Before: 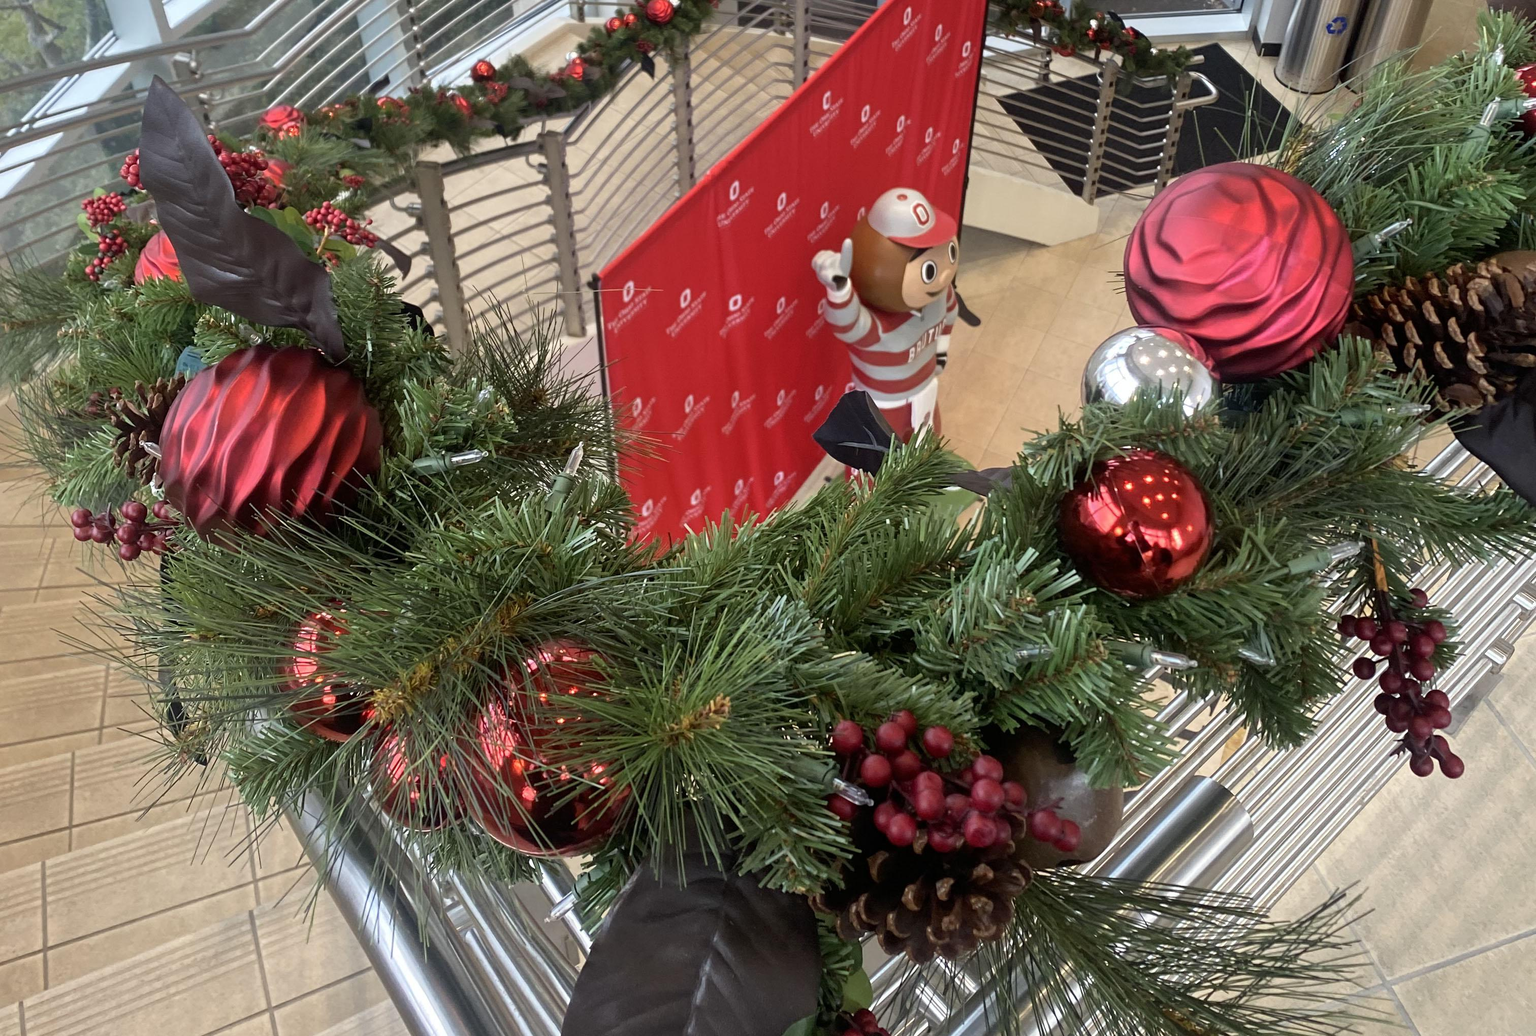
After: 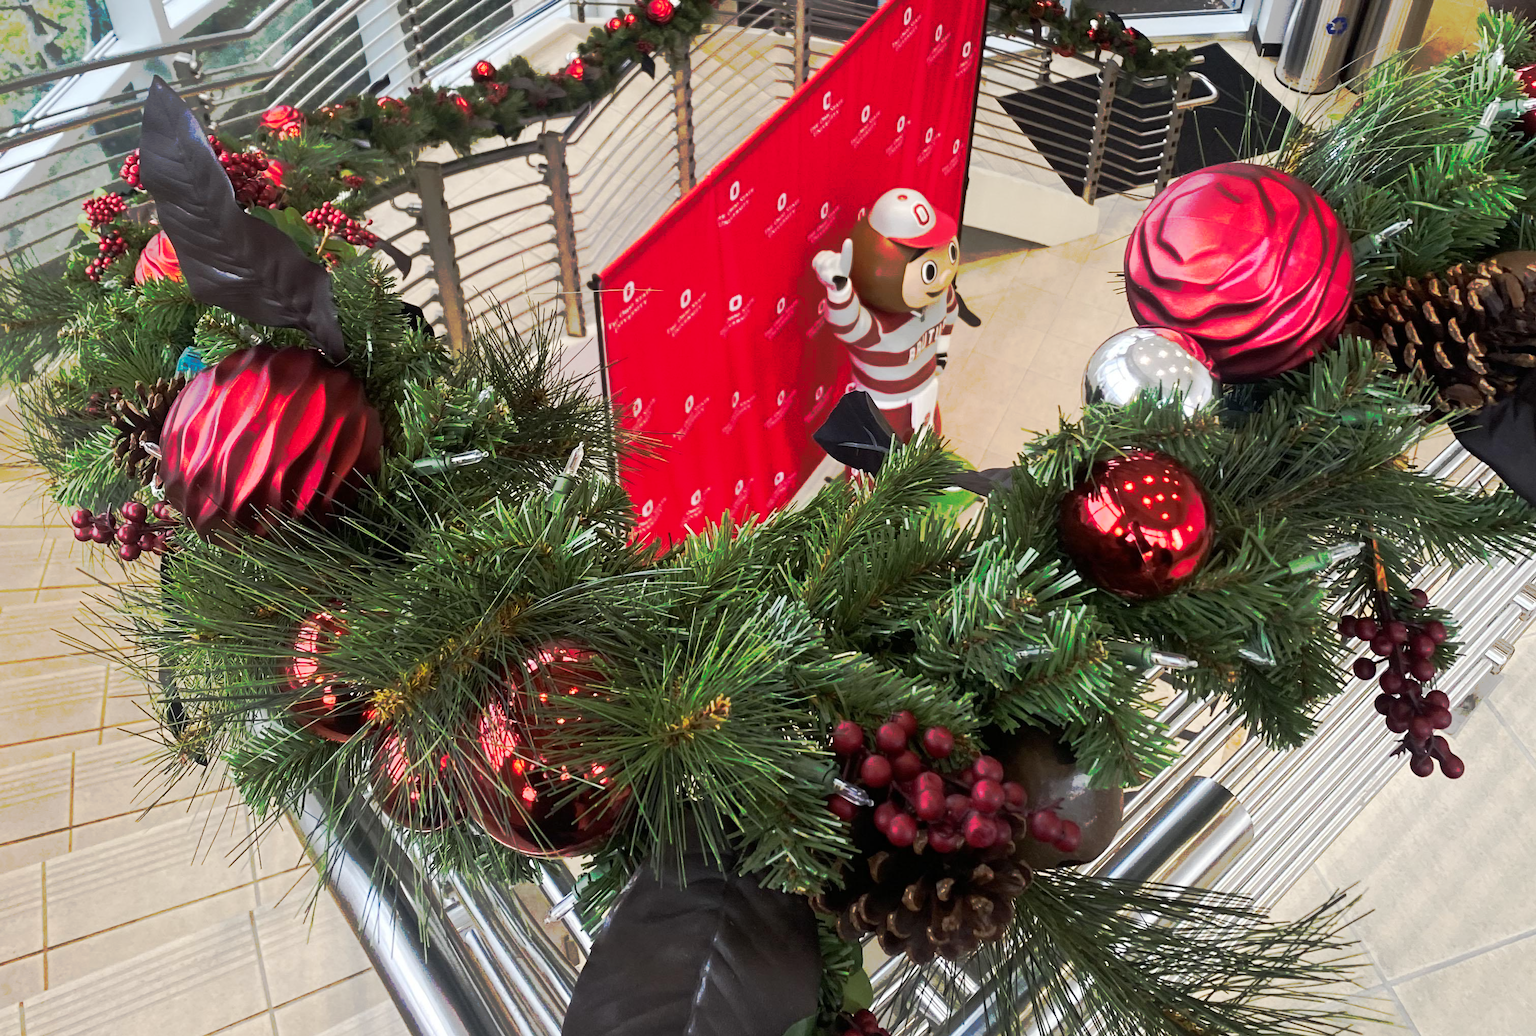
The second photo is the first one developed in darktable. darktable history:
tone curve: curves: ch0 [(0, 0) (0.003, 0.003) (0.011, 0.01) (0.025, 0.023) (0.044, 0.042) (0.069, 0.065) (0.1, 0.094) (0.136, 0.128) (0.177, 0.167) (0.224, 0.211) (0.277, 0.261) (0.335, 0.316) (0.399, 0.376) (0.468, 0.441) (0.543, 0.685) (0.623, 0.741) (0.709, 0.8) (0.801, 0.863) (0.898, 0.929) (1, 1)], preserve colors none
